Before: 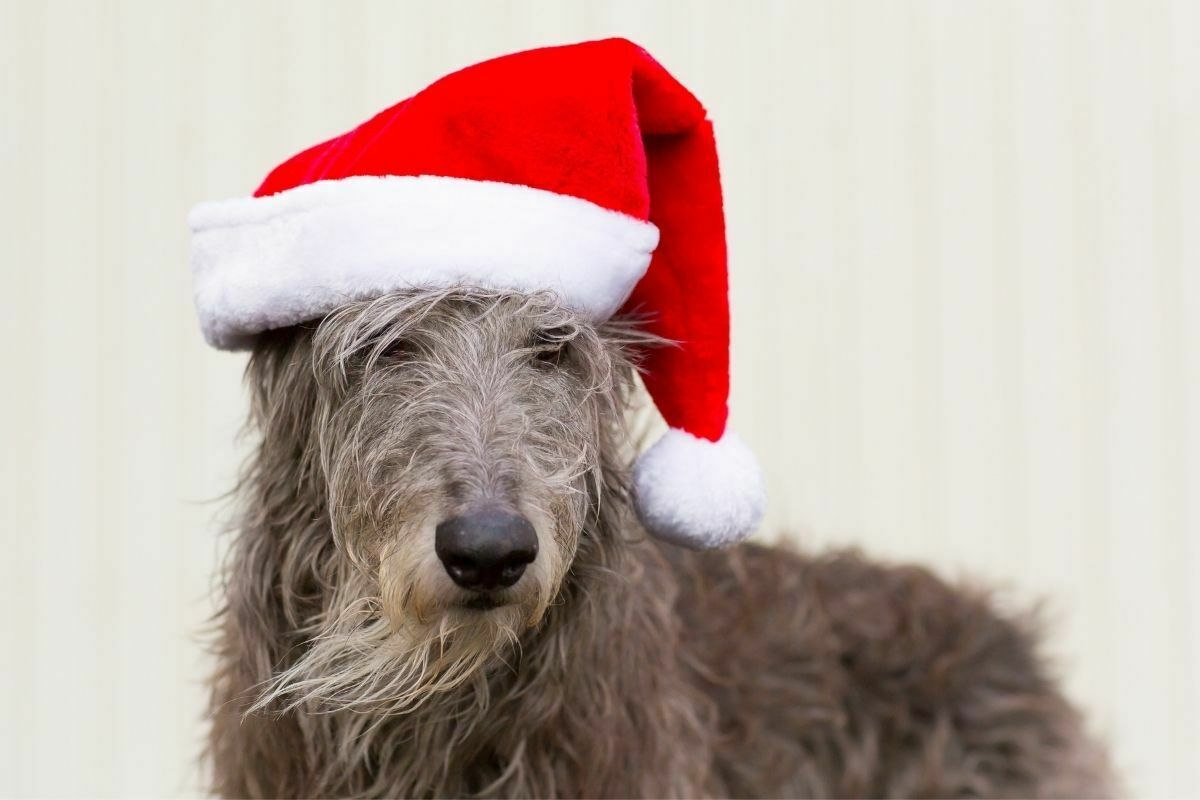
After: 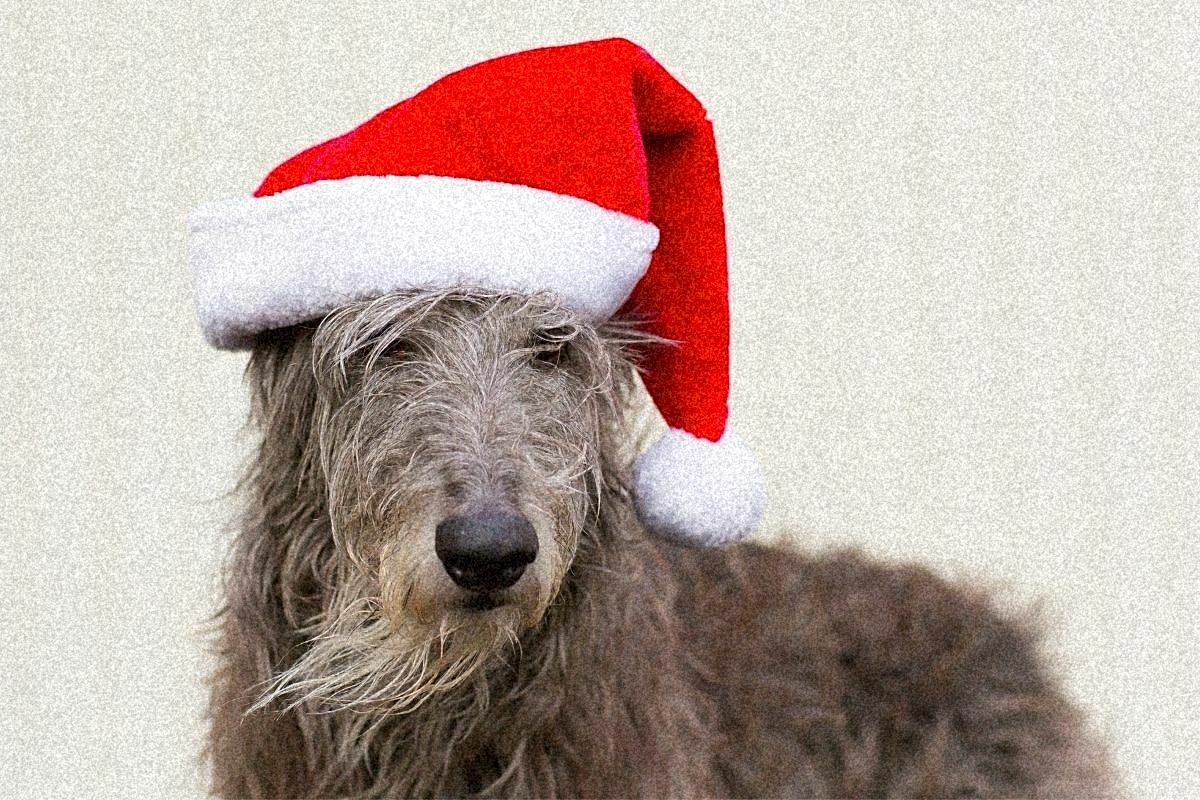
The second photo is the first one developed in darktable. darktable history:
grain: coarseness 46.9 ISO, strength 50.21%, mid-tones bias 0%
sharpen: on, module defaults
